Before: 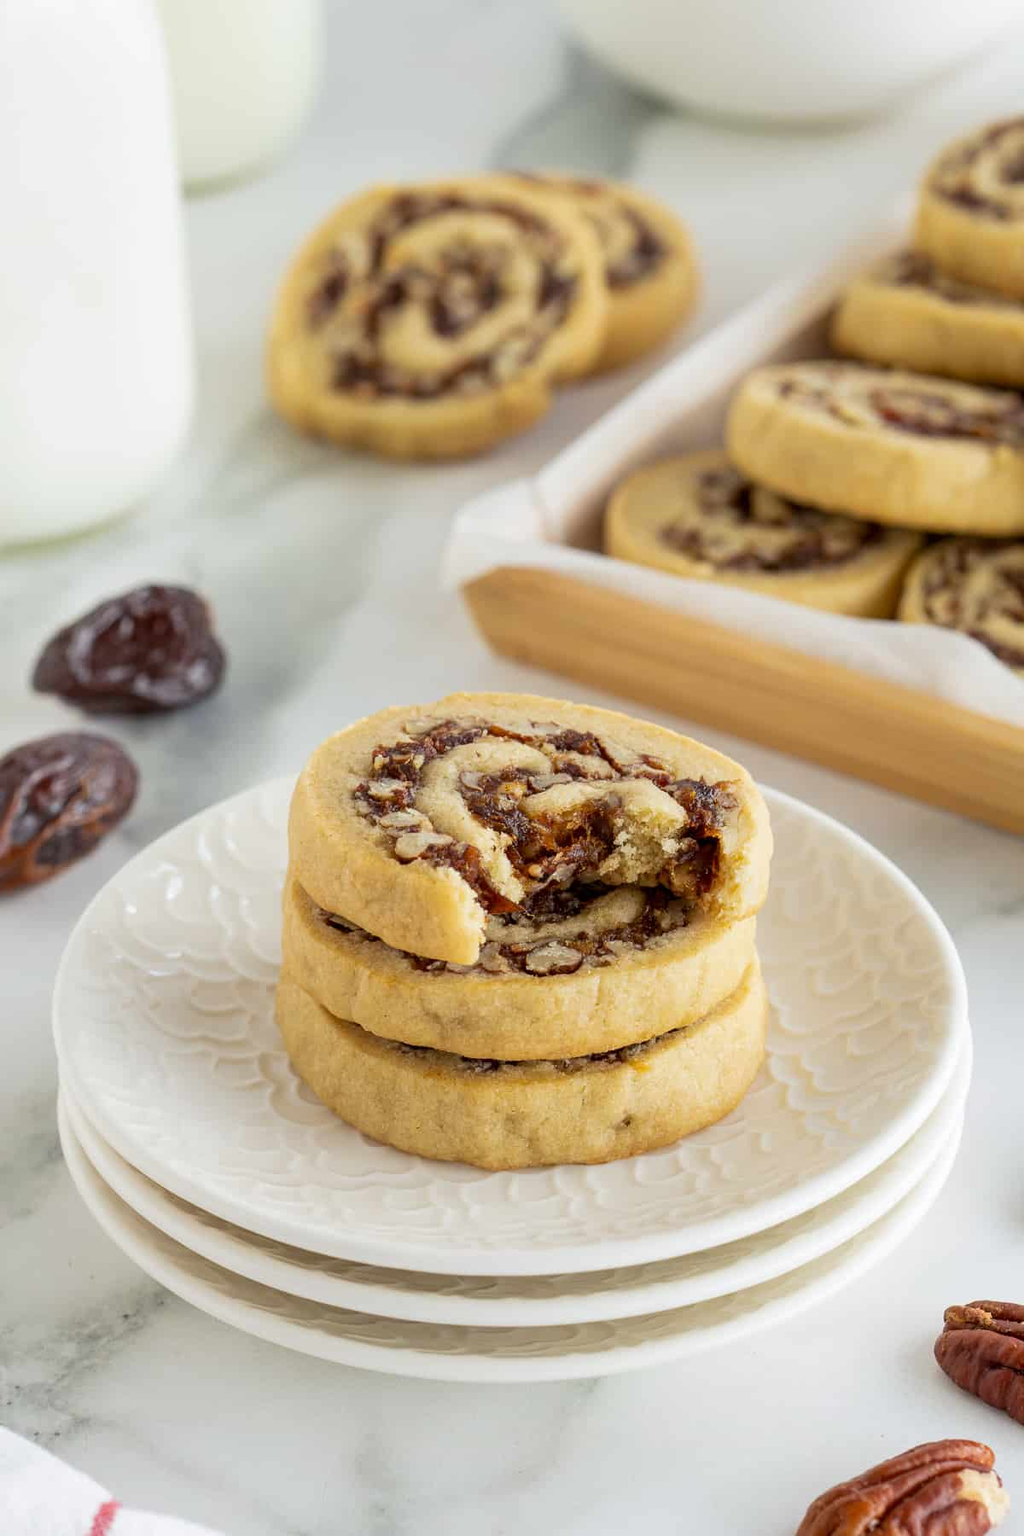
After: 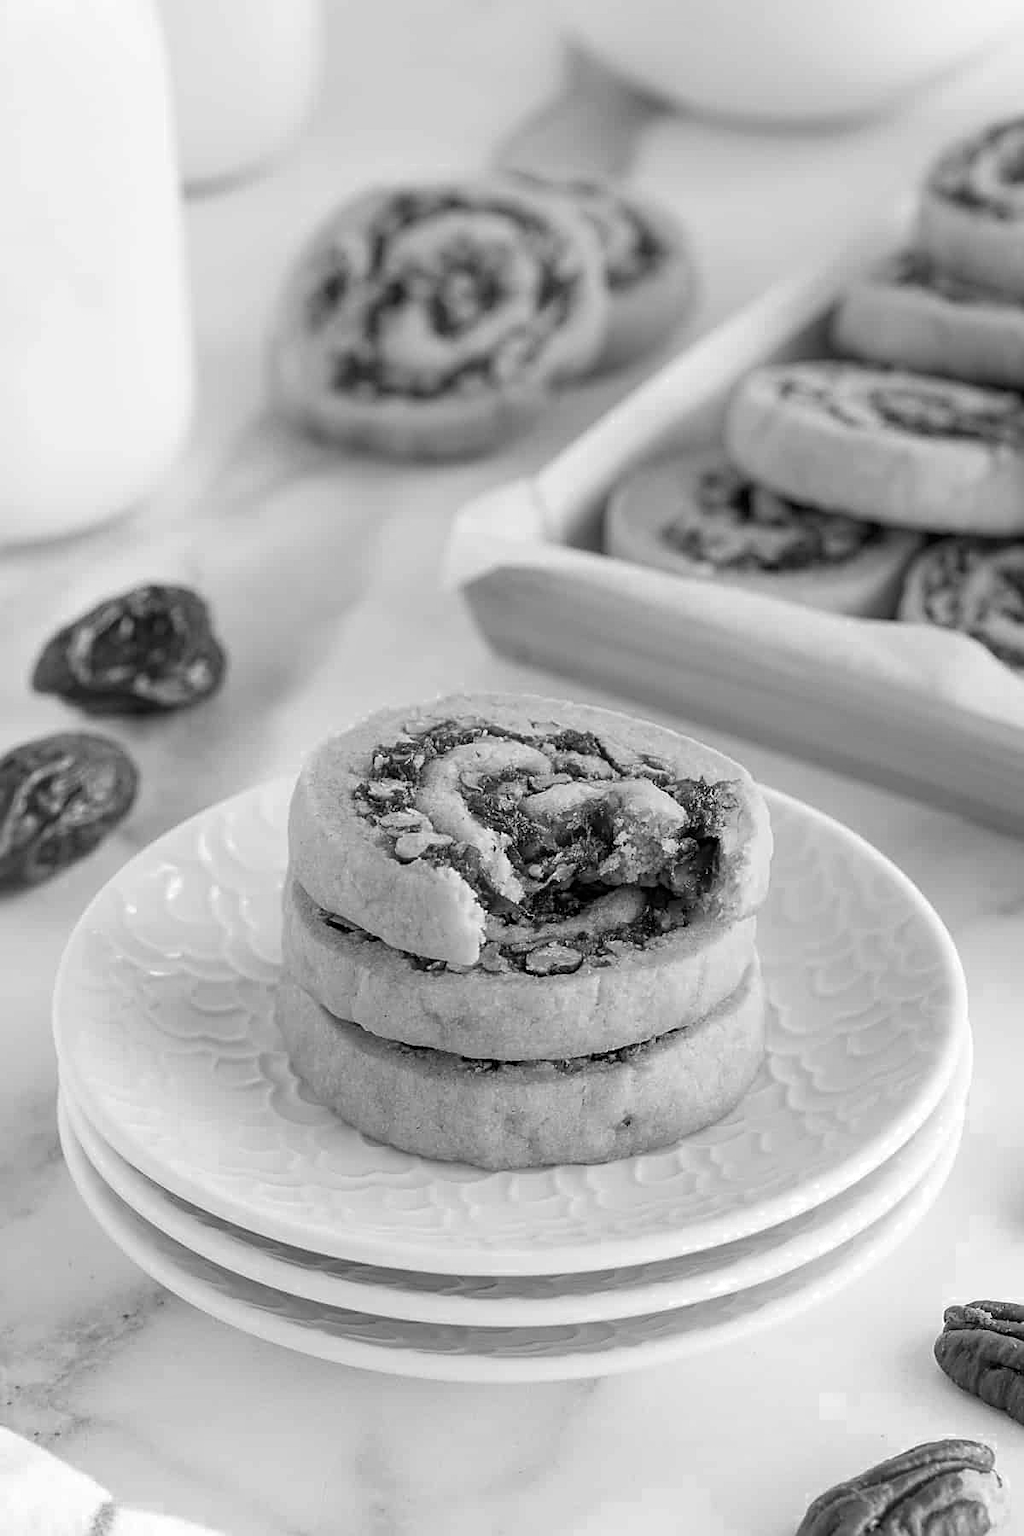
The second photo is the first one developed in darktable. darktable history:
color zones: curves: ch0 [(0, 0.613) (0.01, 0.613) (0.245, 0.448) (0.498, 0.529) (0.642, 0.665) (0.879, 0.777) (0.99, 0.613)]; ch1 [(0, 0) (0.143, 0) (0.286, 0) (0.429, 0) (0.571, 0) (0.714, 0) (0.857, 0)], mix 24.98%
sharpen: on, module defaults
tone equalizer: -7 EV 0.107 EV
